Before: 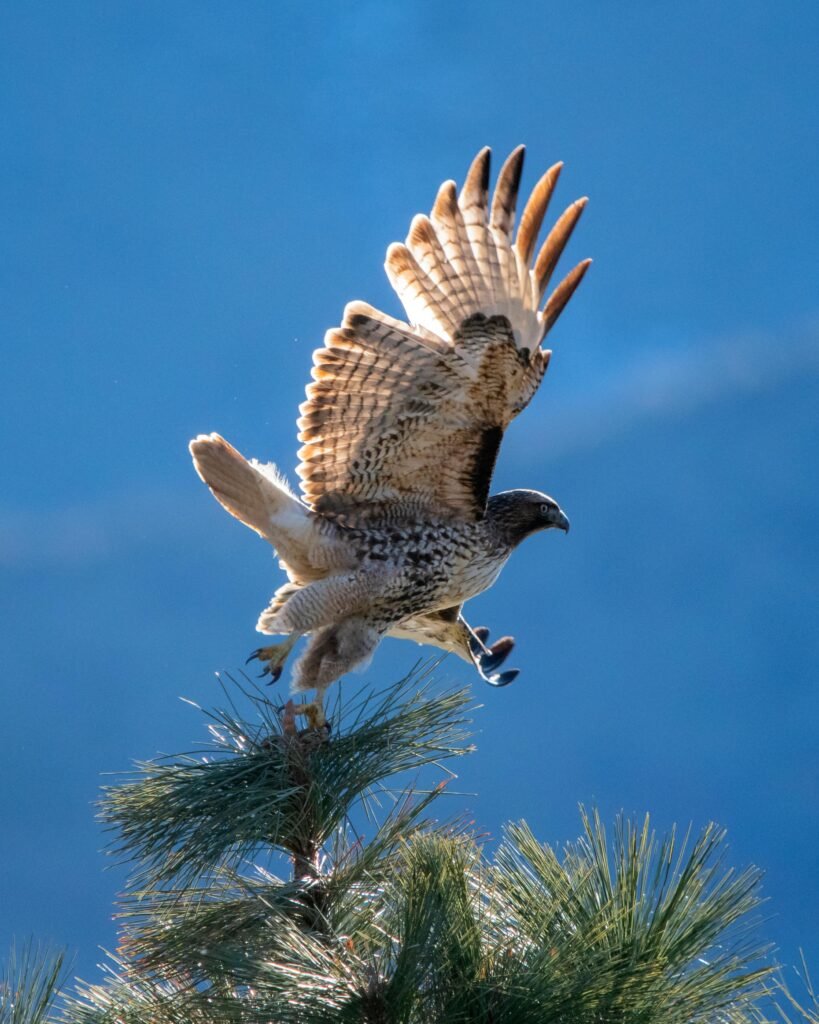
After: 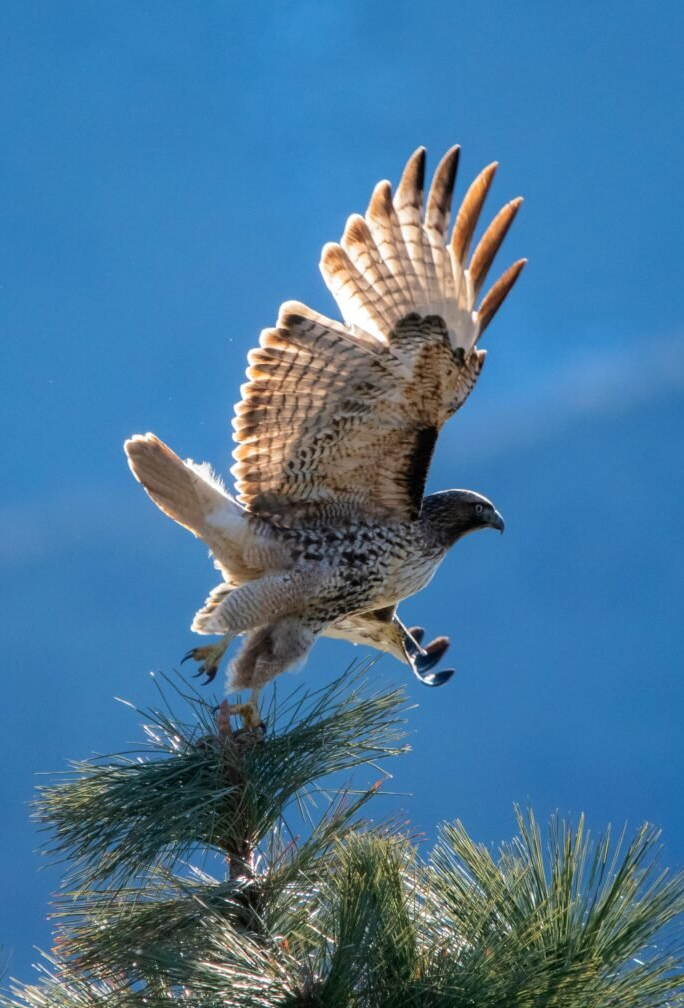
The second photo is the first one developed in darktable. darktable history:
sharpen: radius 2.883, amount 0.868, threshold 47.523
crop: left 8.026%, right 7.374%
